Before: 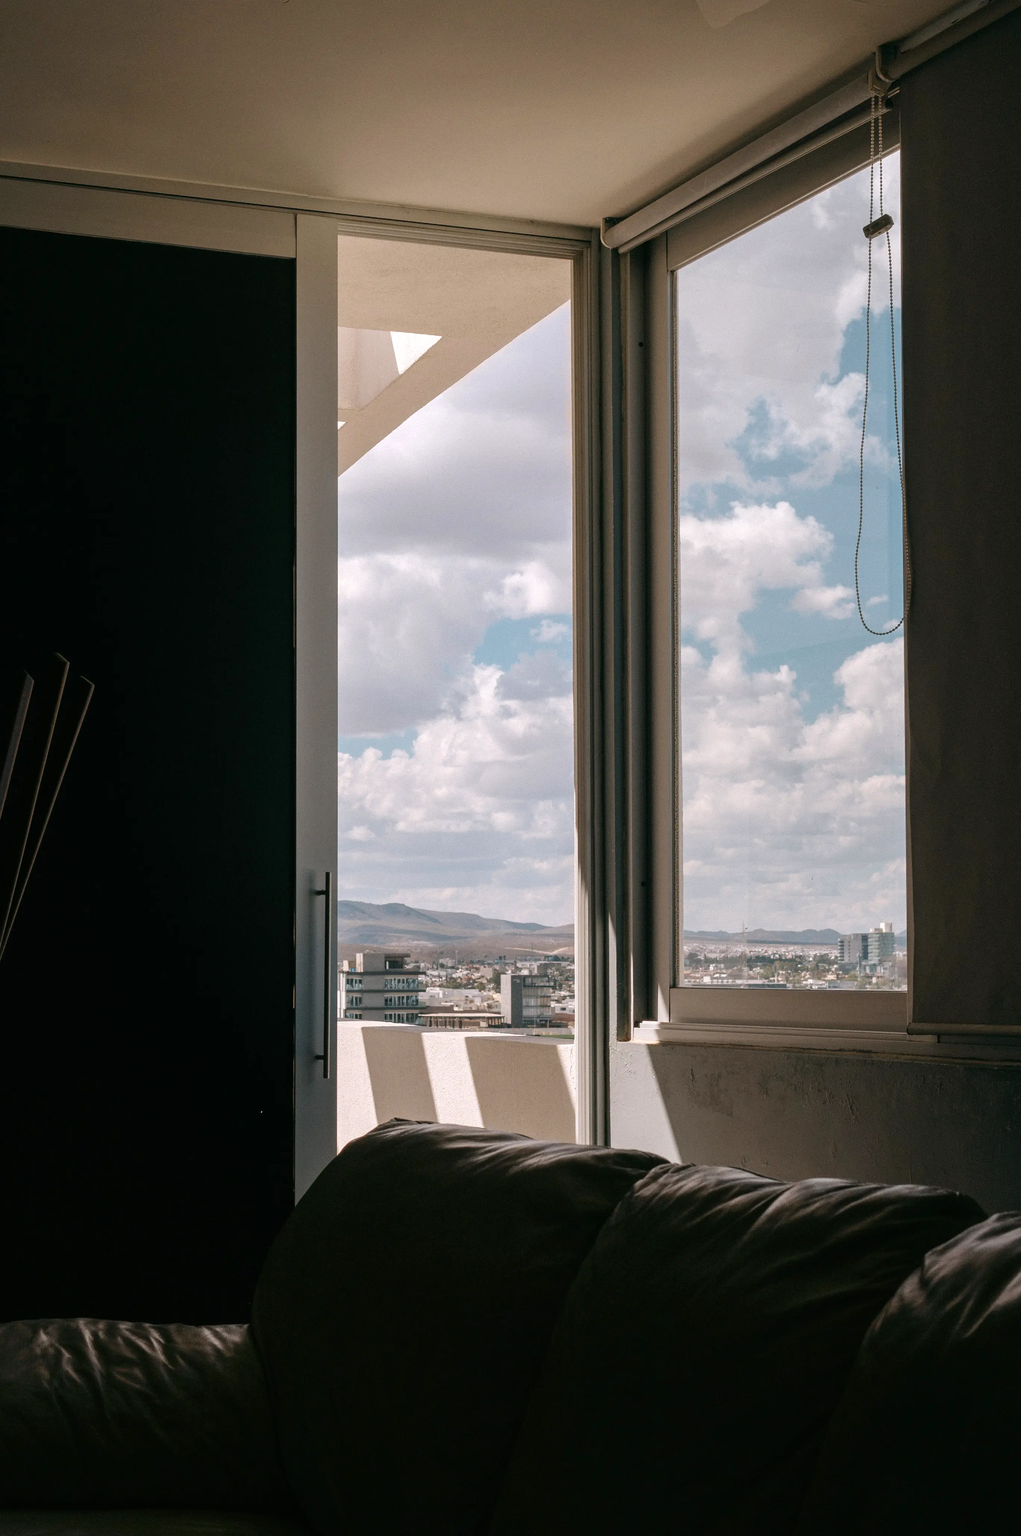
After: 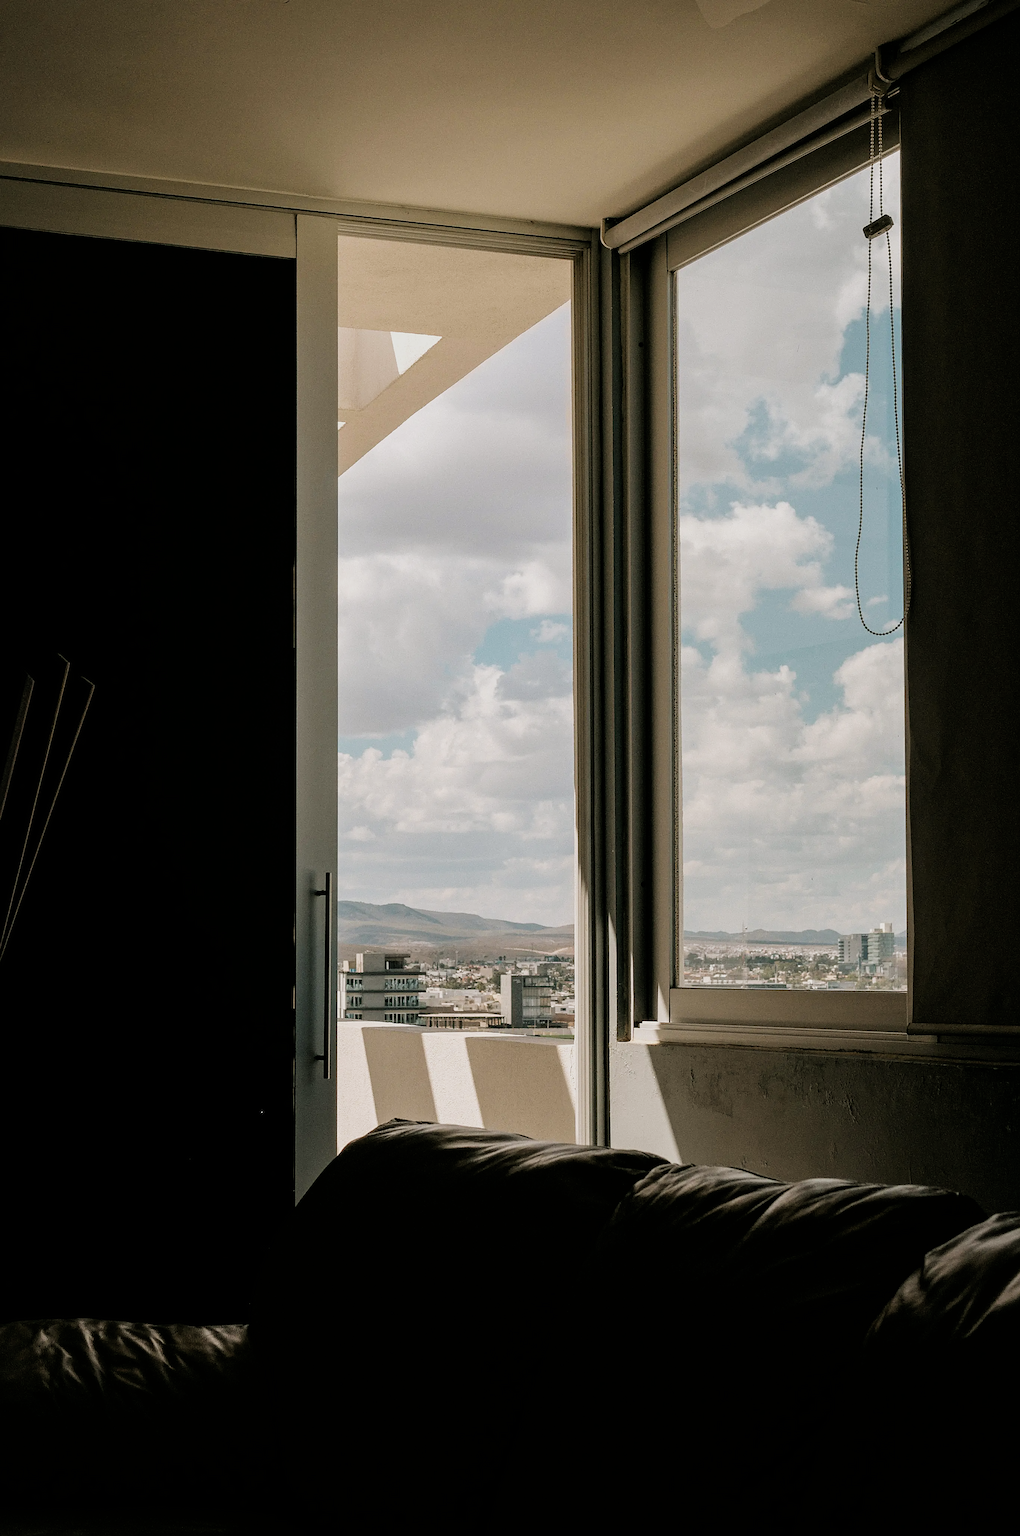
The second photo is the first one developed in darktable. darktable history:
color balance: mode lift, gamma, gain (sRGB), lift [1.04, 1, 1, 0.97], gamma [1.01, 1, 1, 0.97], gain [0.96, 1, 1, 0.97]
sharpen: on, module defaults
filmic rgb: black relative exposure -5 EV, white relative exposure 3.5 EV, hardness 3.19, contrast 1.2, highlights saturation mix -50%
